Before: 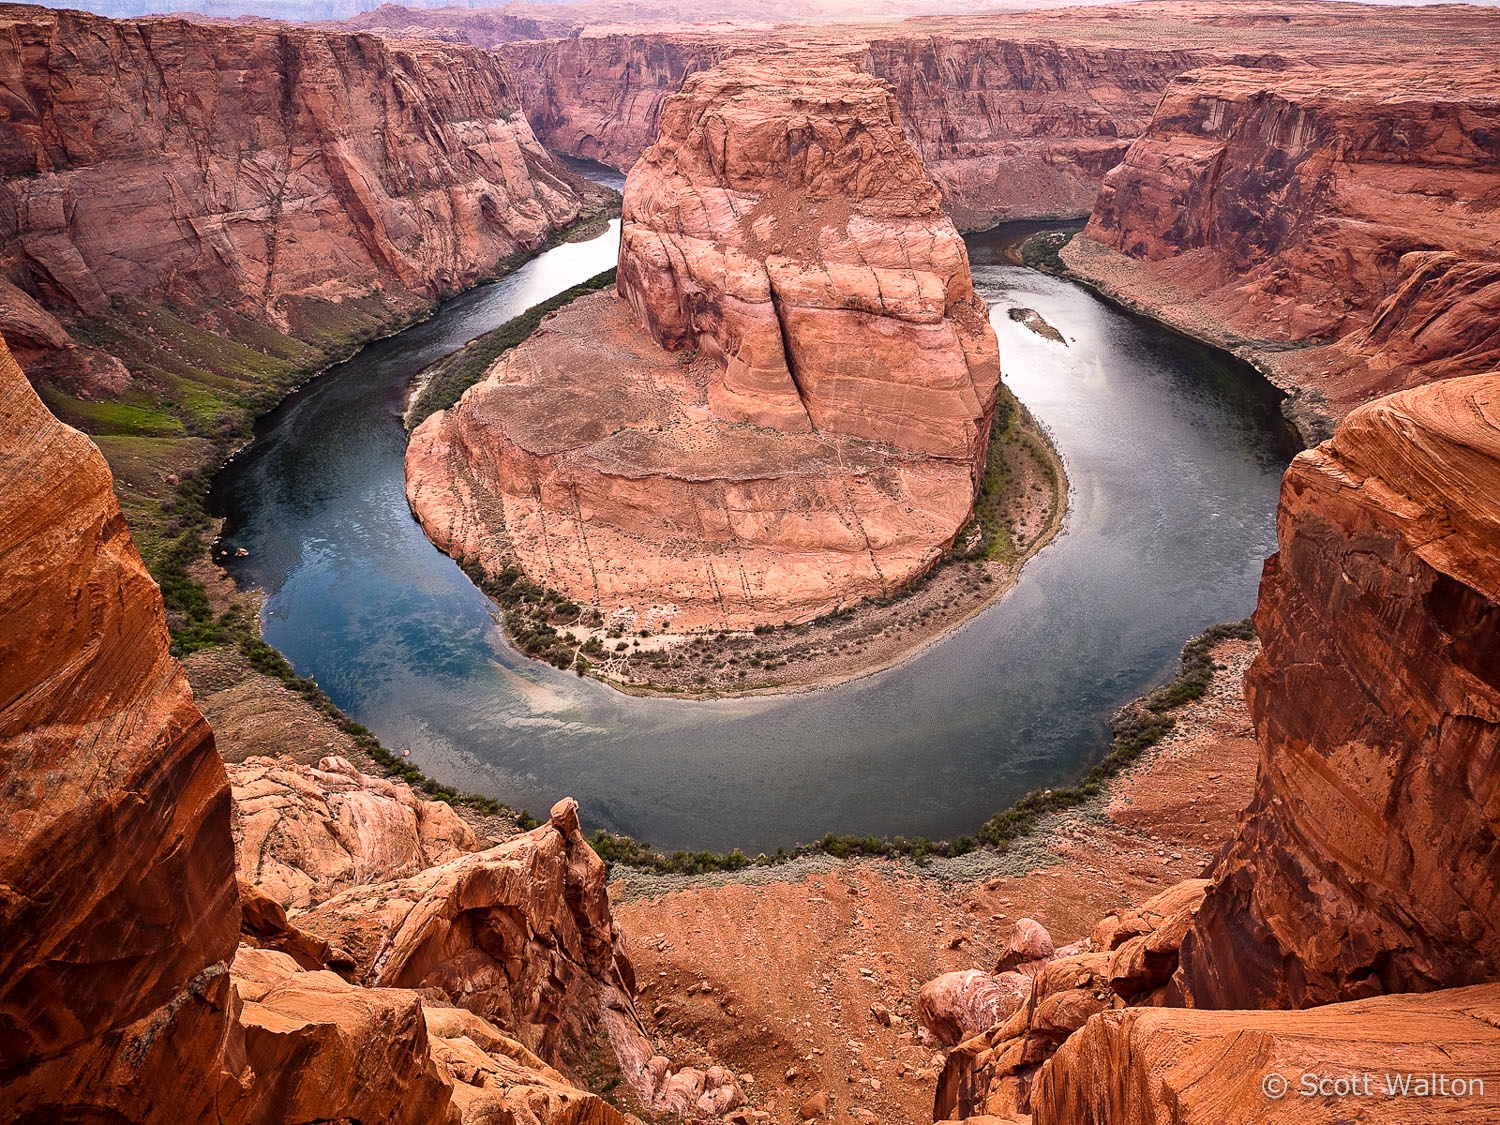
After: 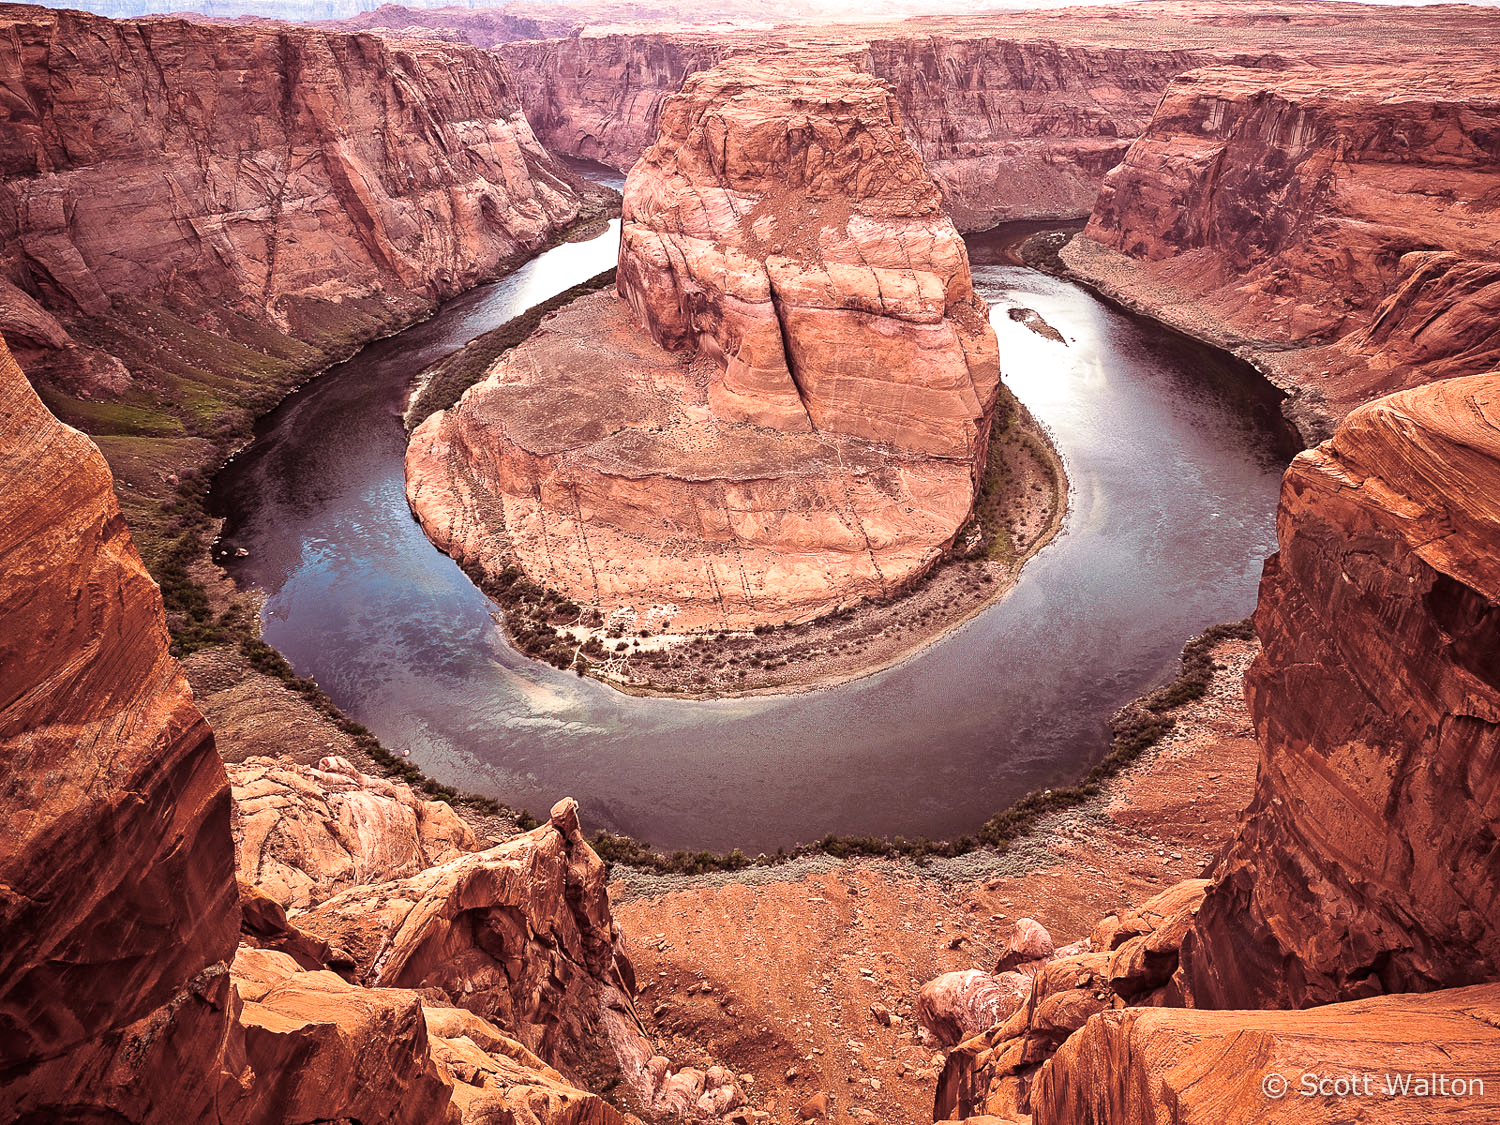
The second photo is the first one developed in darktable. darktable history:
exposure: black level correction 0, exposure 0.3 EV, compensate highlight preservation false
split-toning: on, module defaults
